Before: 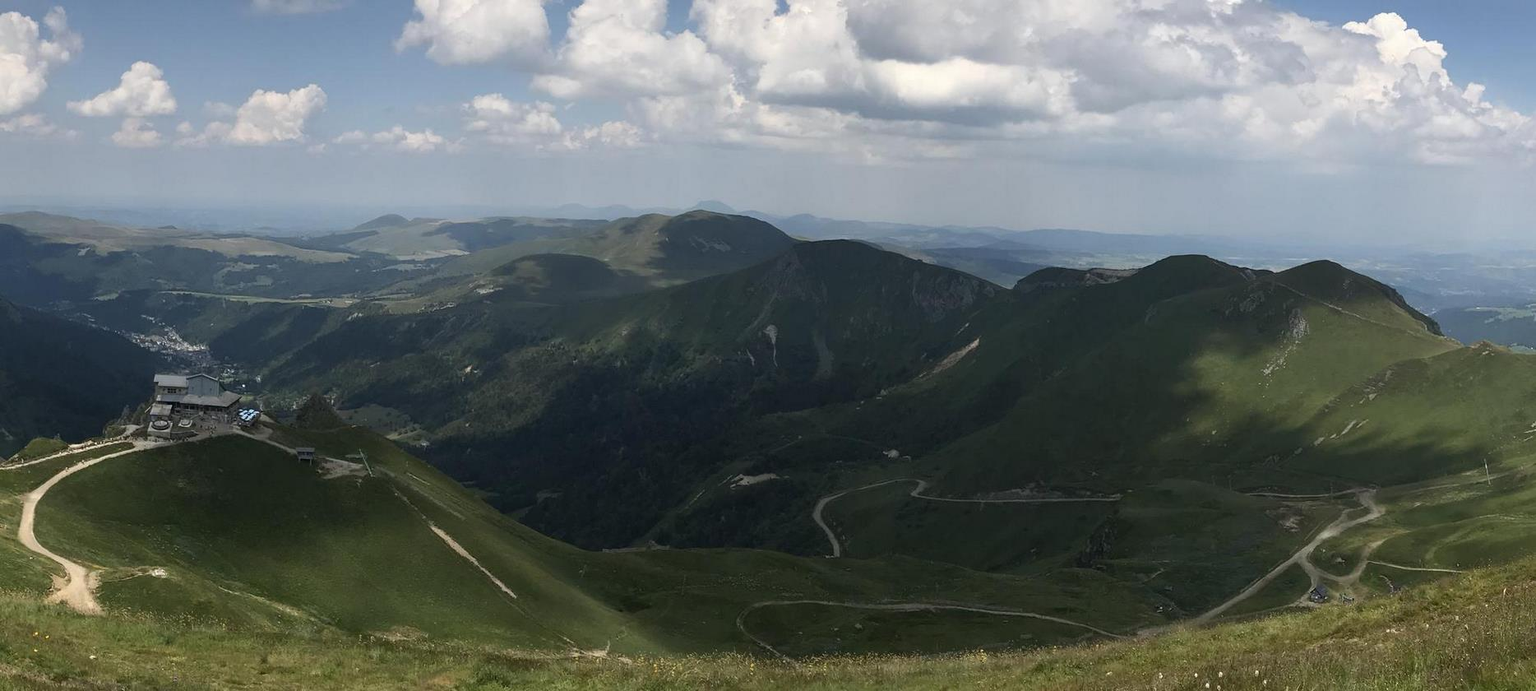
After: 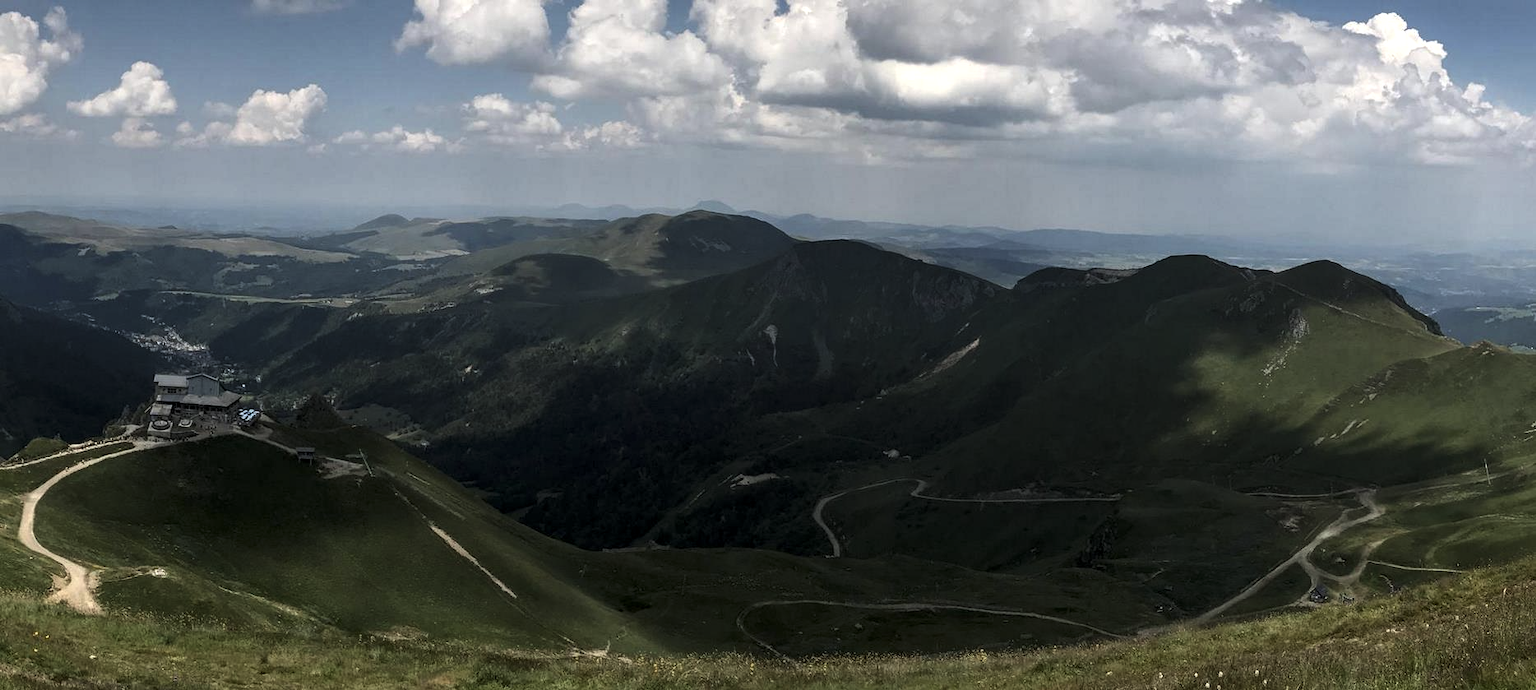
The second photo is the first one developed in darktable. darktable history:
levels: levels [0.029, 0.545, 0.971]
local contrast: on, module defaults
